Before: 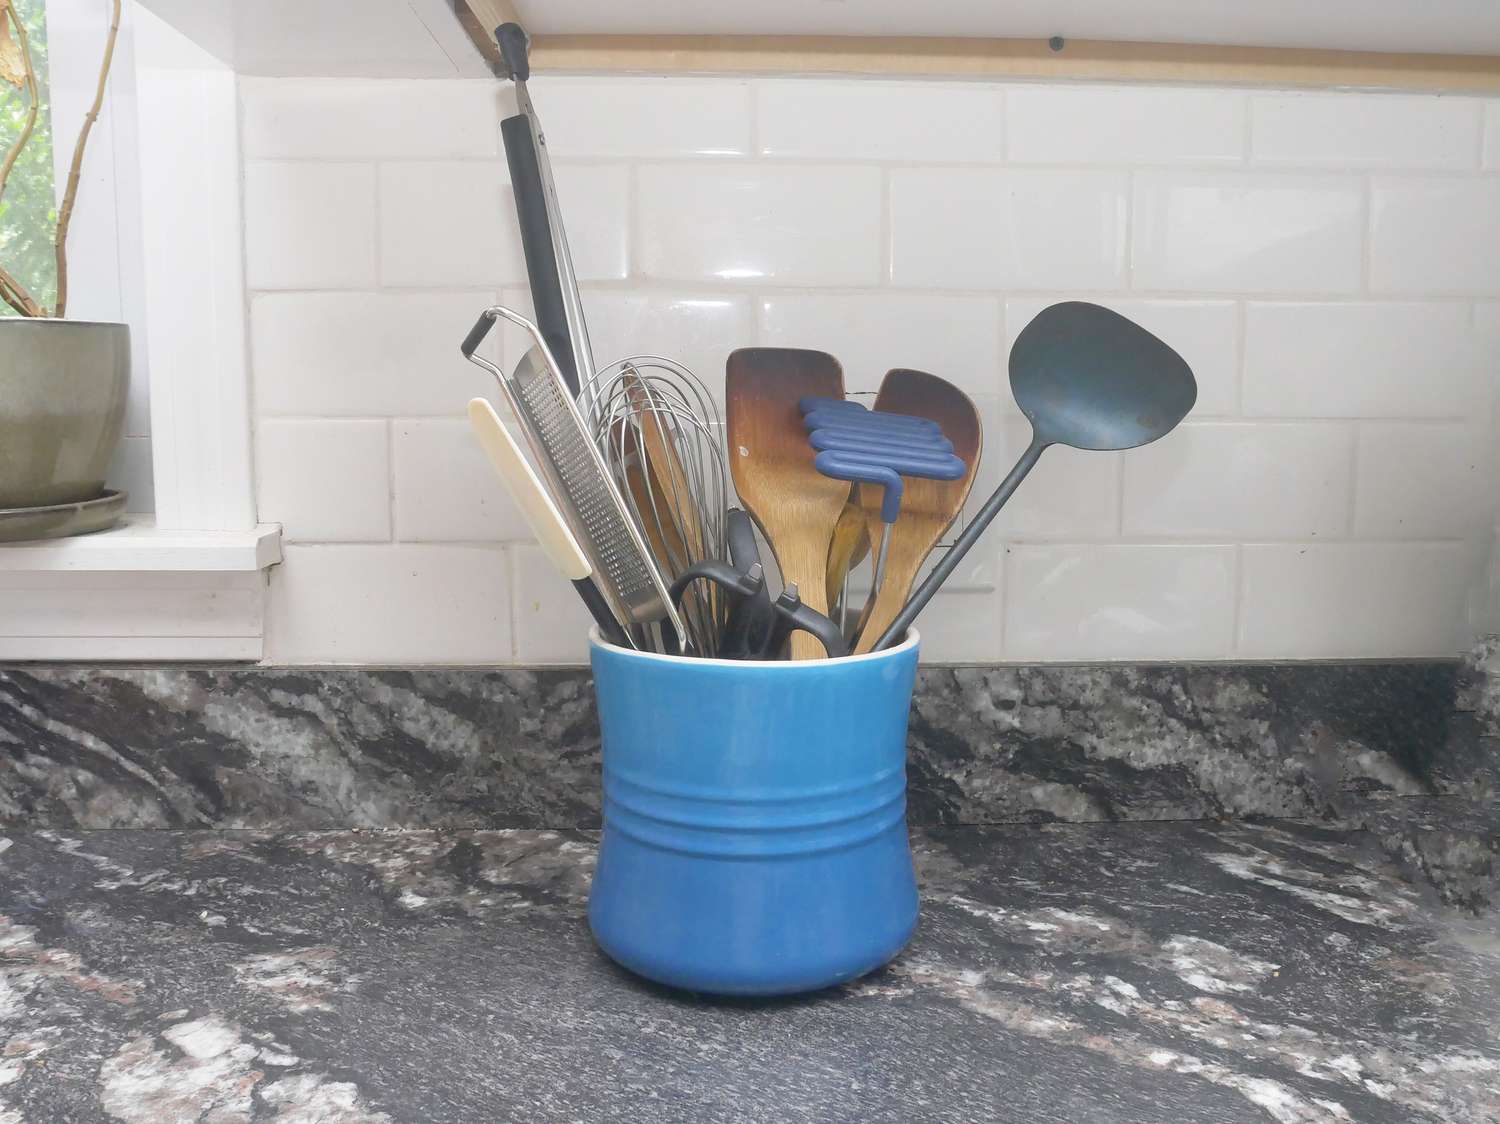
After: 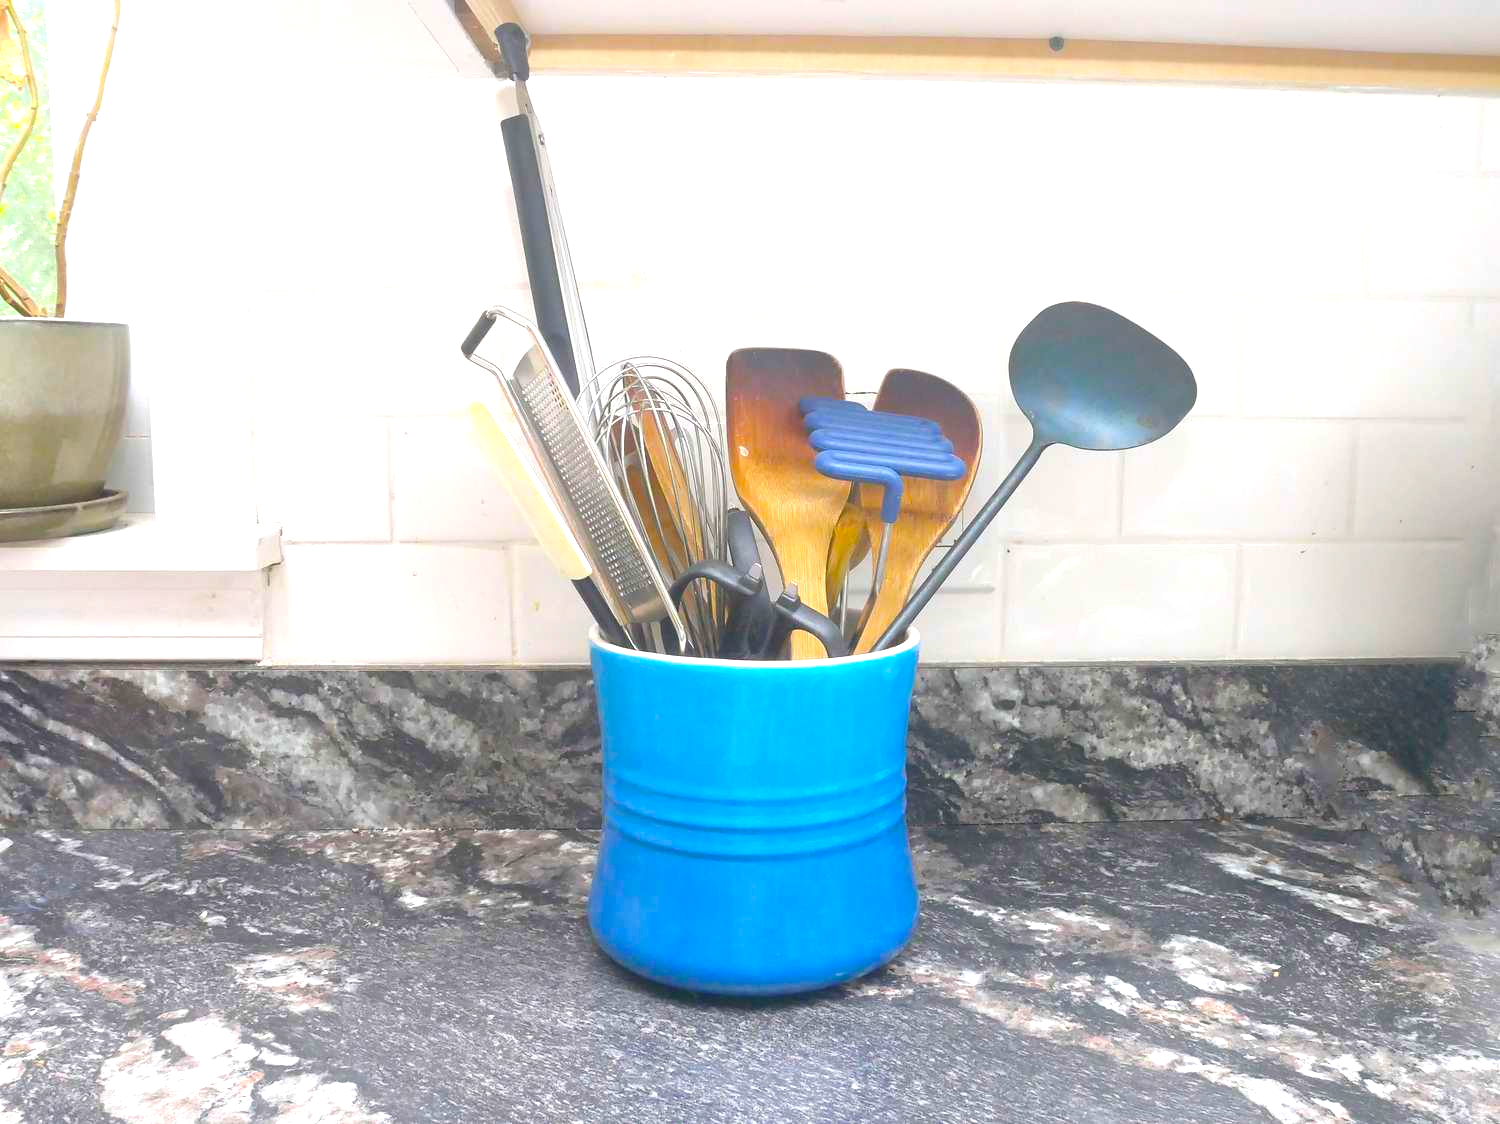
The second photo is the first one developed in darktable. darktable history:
exposure: black level correction 0, exposure 0.9 EV, compensate exposure bias true, compensate highlight preservation false
color balance rgb: linear chroma grading › global chroma 15%, perceptual saturation grading › global saturation 30%
